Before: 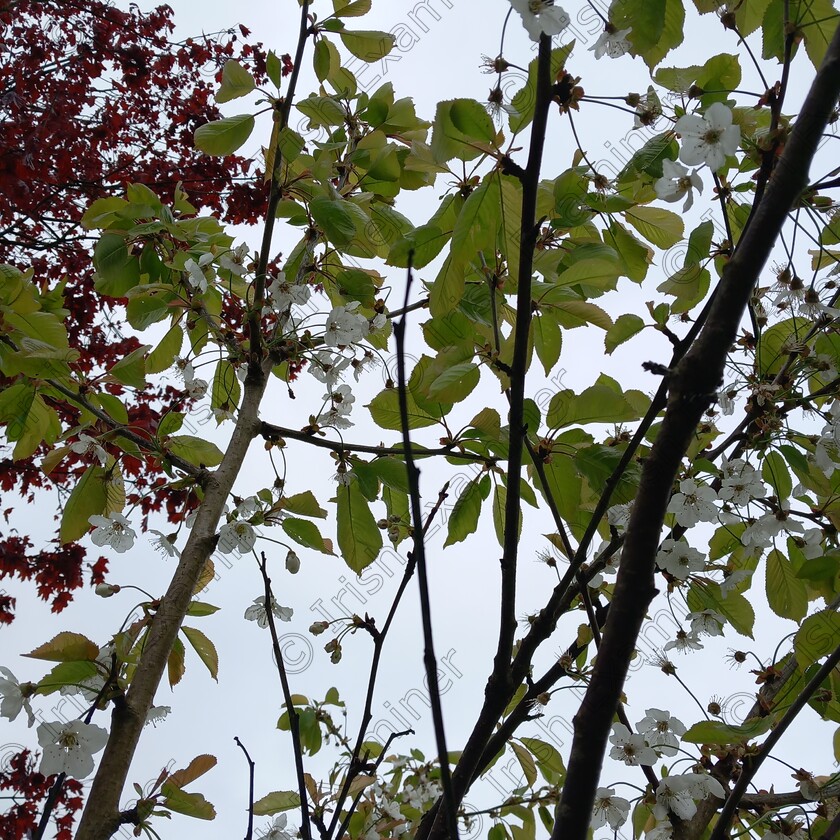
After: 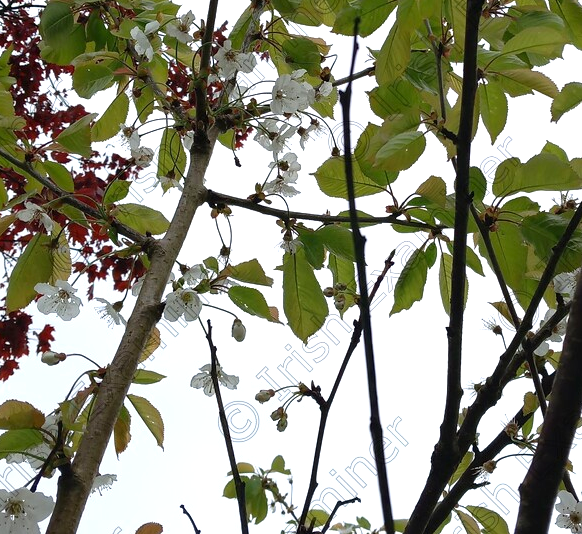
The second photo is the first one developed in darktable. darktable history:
exposure: exposure 0.564 EV, compensate highlight preservation false
crop: left 6.488%, top 27.668%, right 24.183%, bottom 8.656%
